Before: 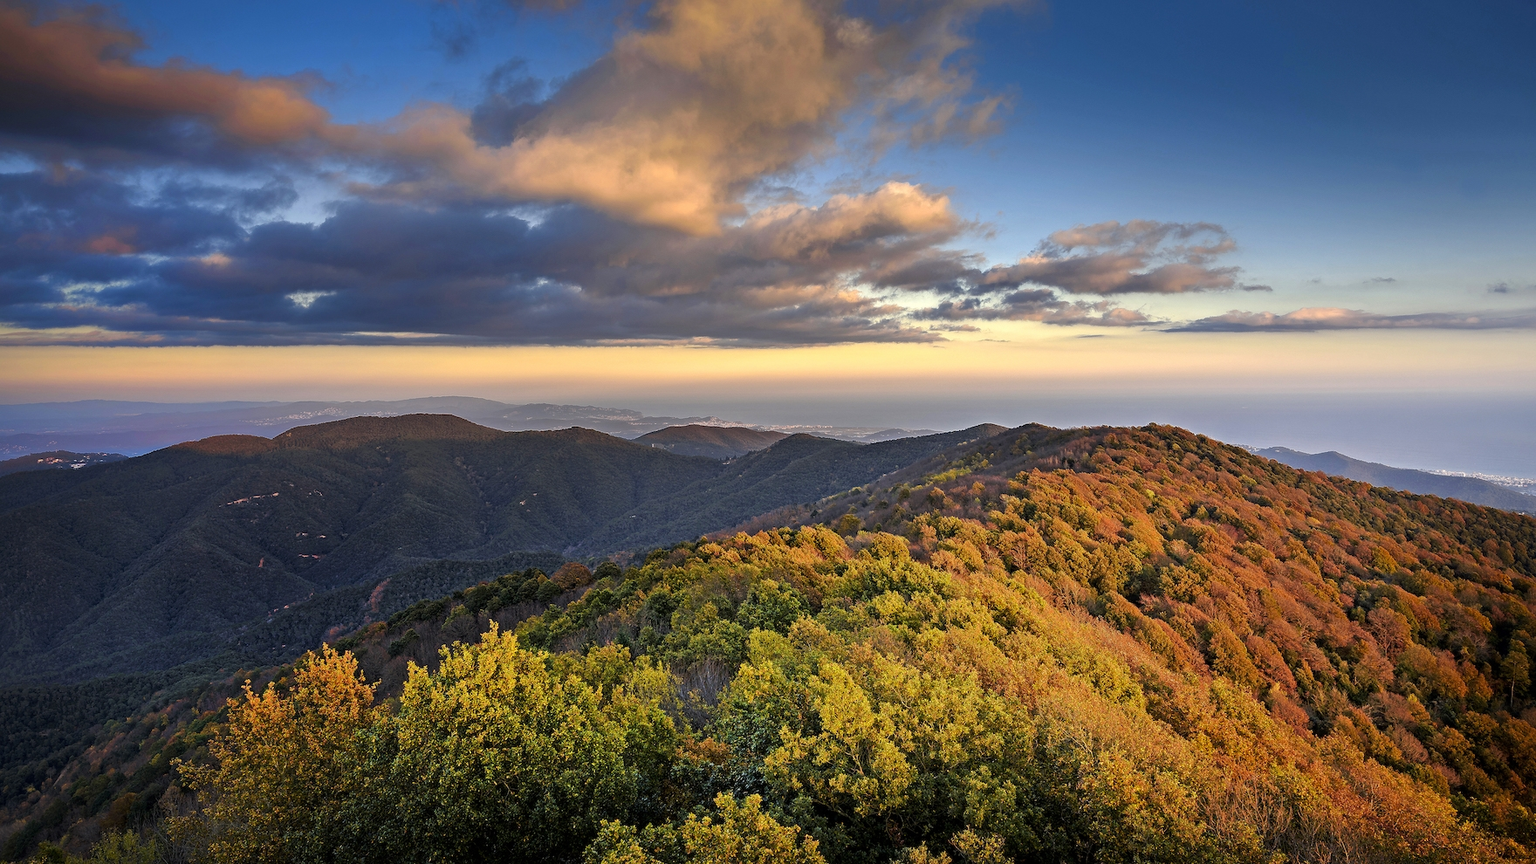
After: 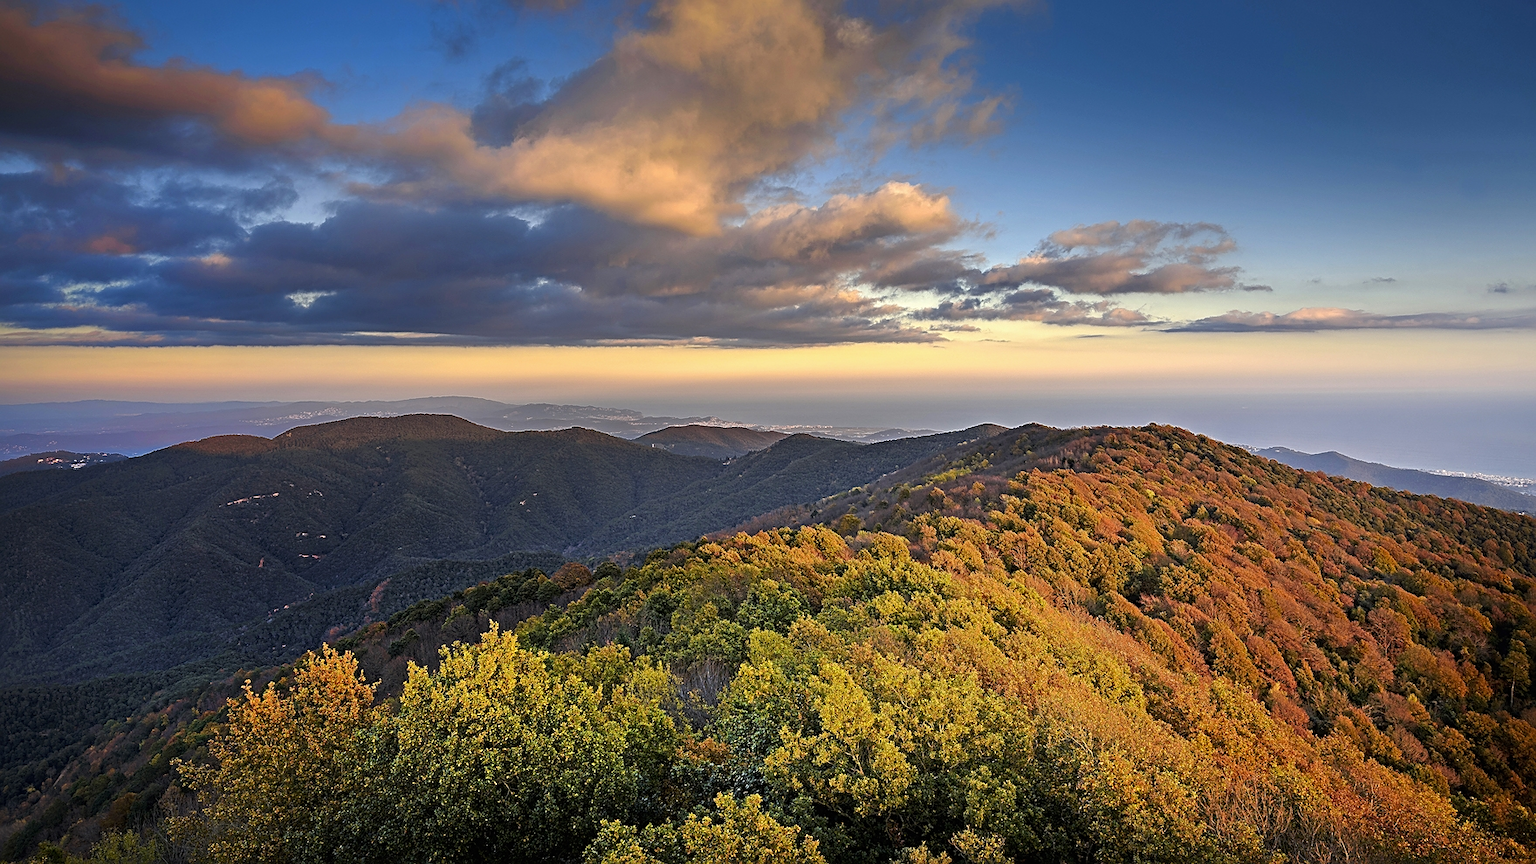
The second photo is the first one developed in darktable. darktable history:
local contrast: mode bilateral grid, contrast 100, coarseness 100, detail 91%, midtone range 0.2
sharpen: on, module defaults
